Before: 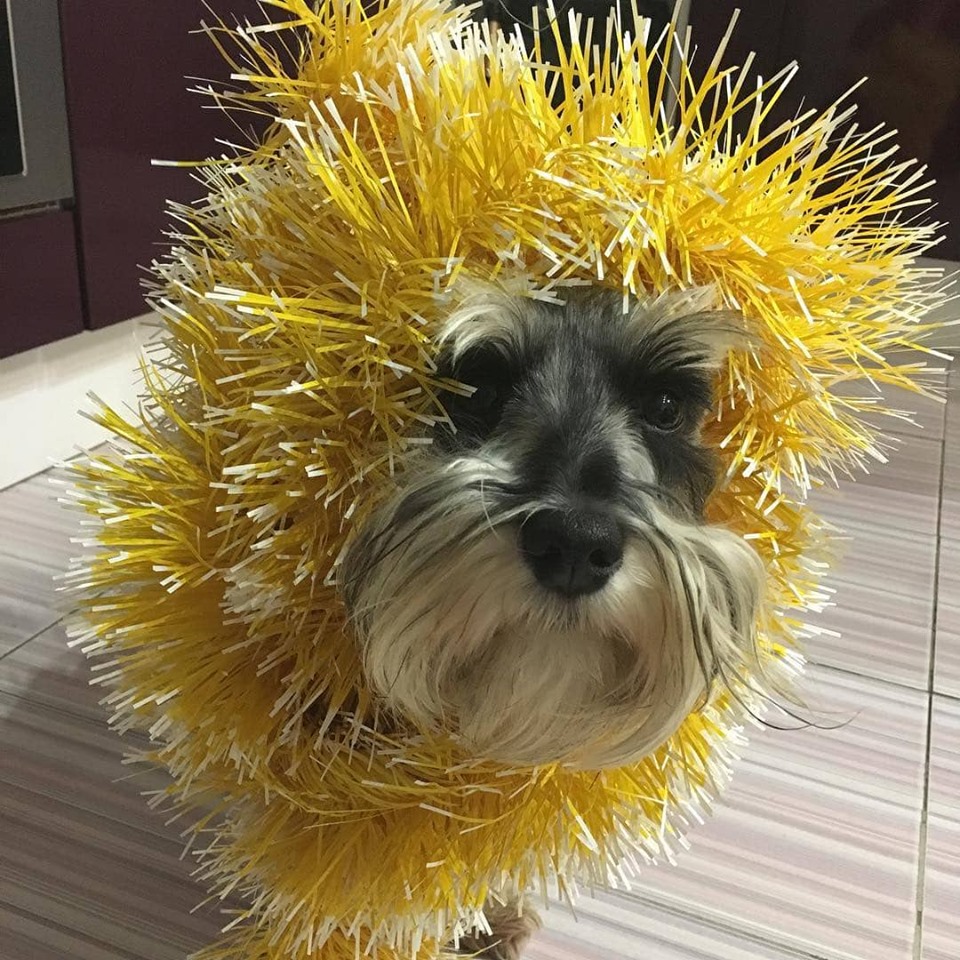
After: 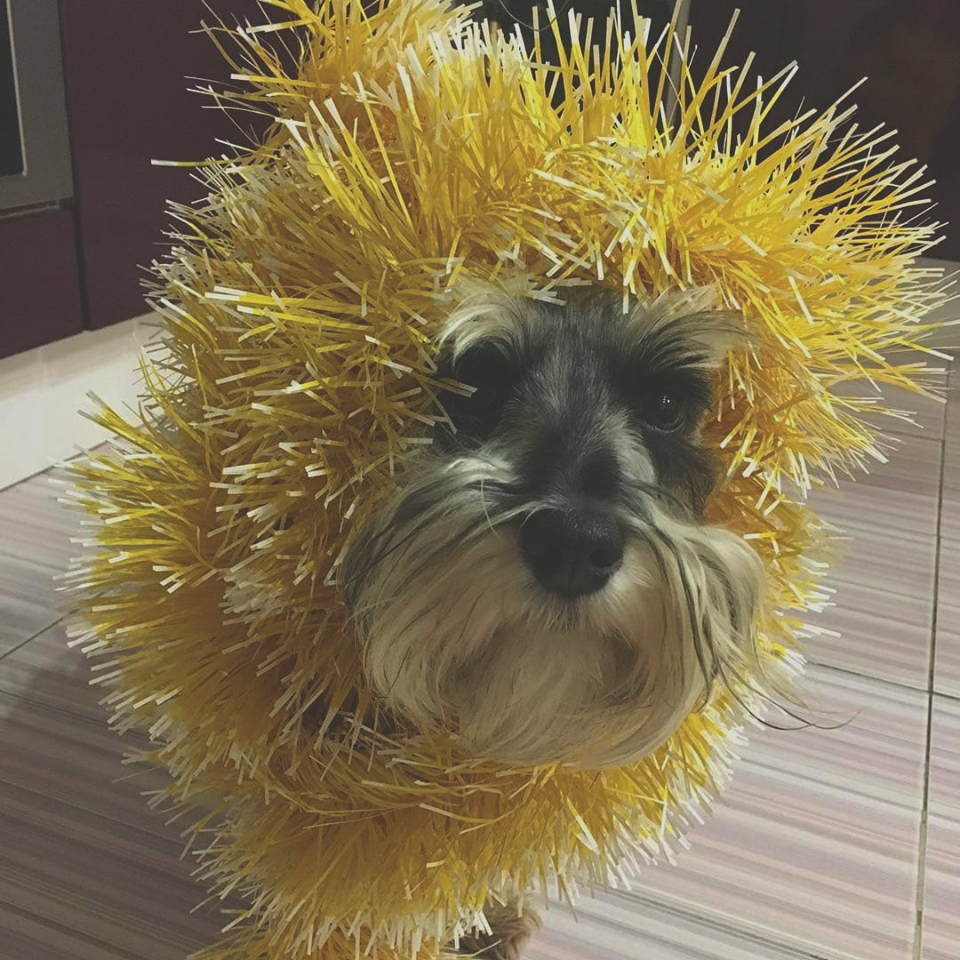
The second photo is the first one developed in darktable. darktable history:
velvia: on, module defaults
exposure: black level correction -0.034, exposure -0.495 EV, compensate highlight preservation false
